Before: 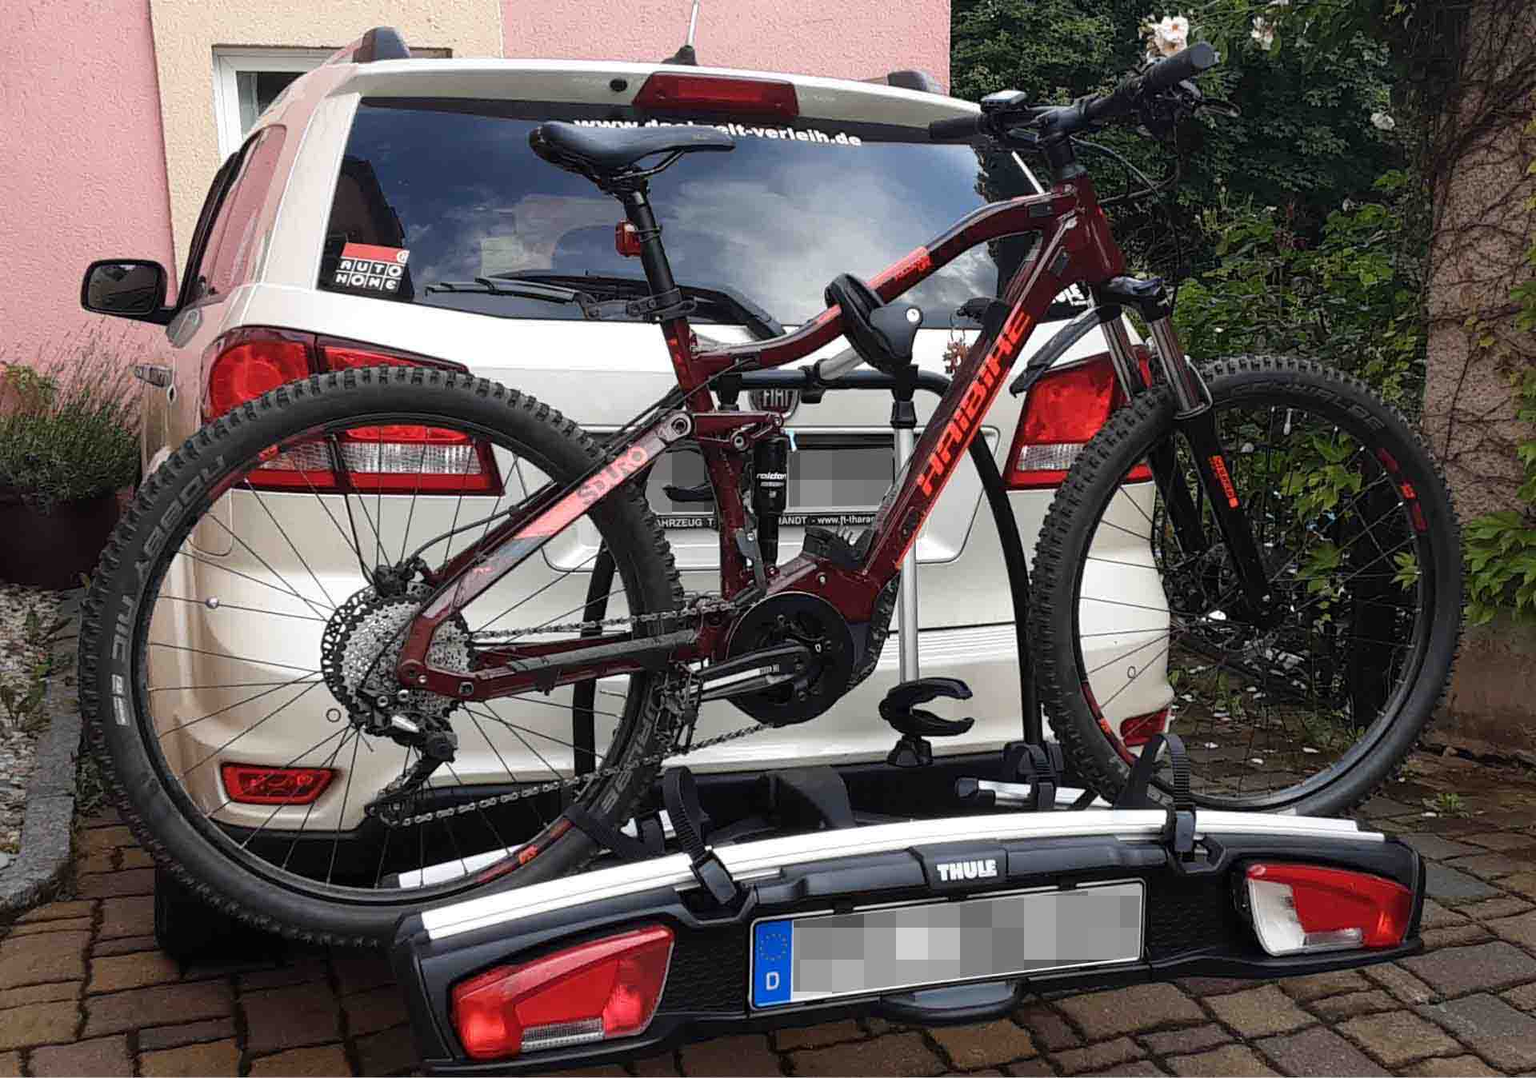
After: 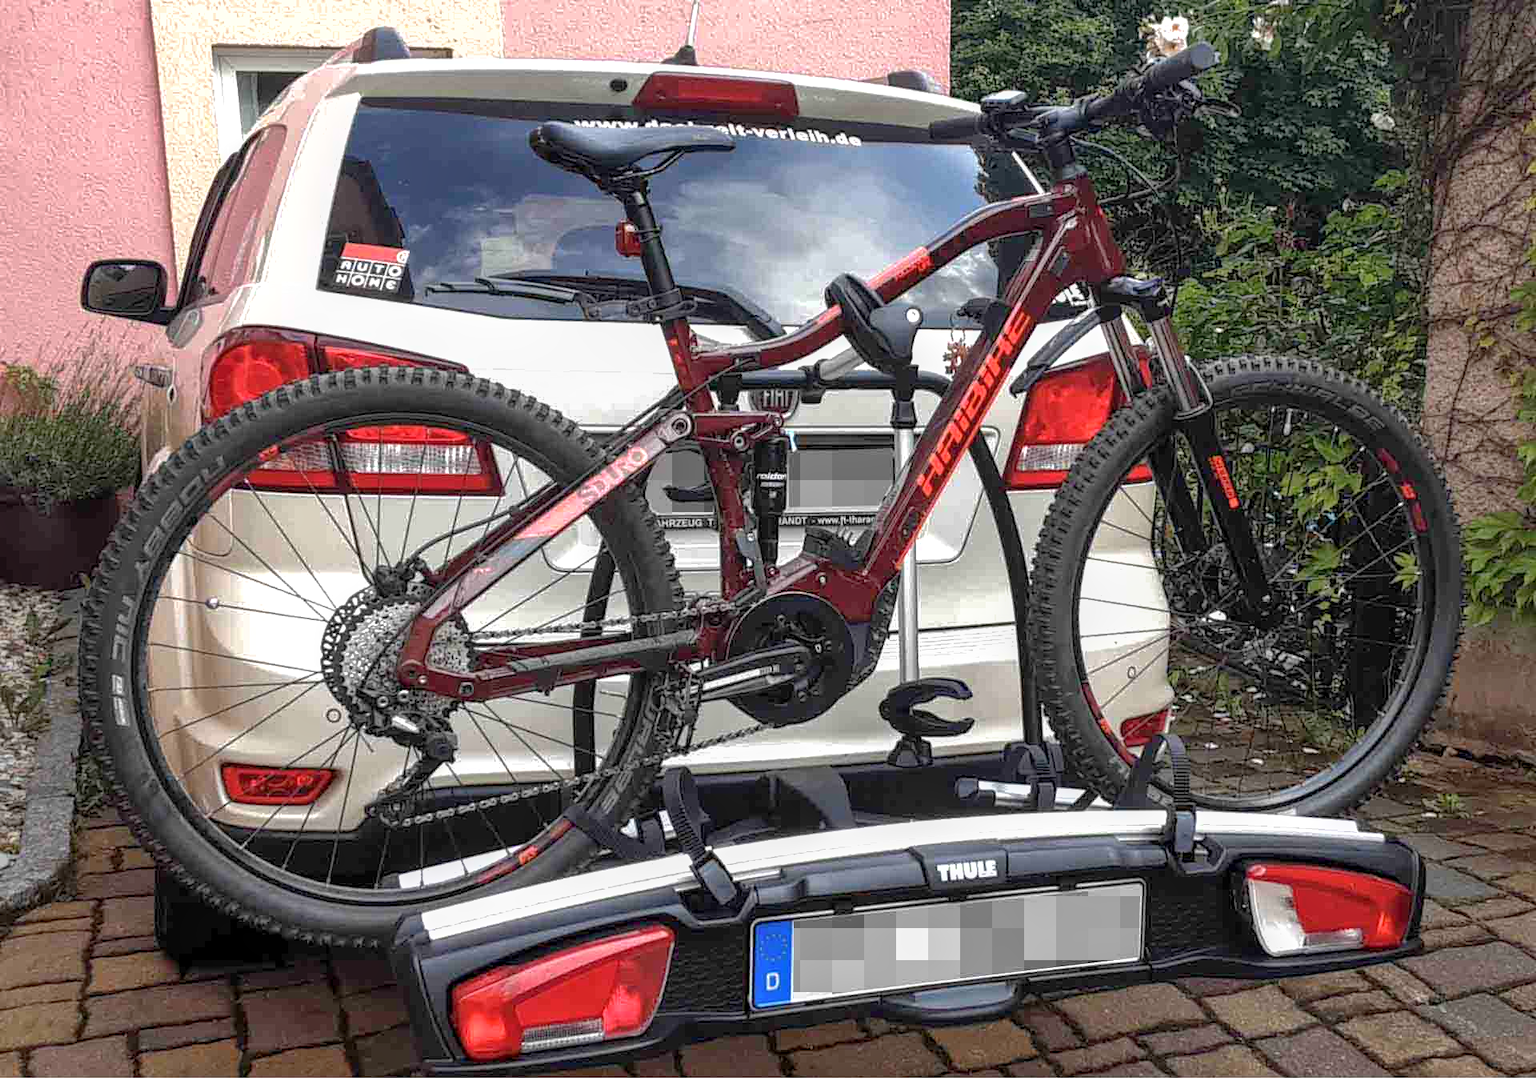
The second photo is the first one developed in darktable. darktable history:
local contrast: on, module defaults
exposure: exposure 0.496 EV, compensate highlight preservation false
shadows and highlights: on, module defaults
